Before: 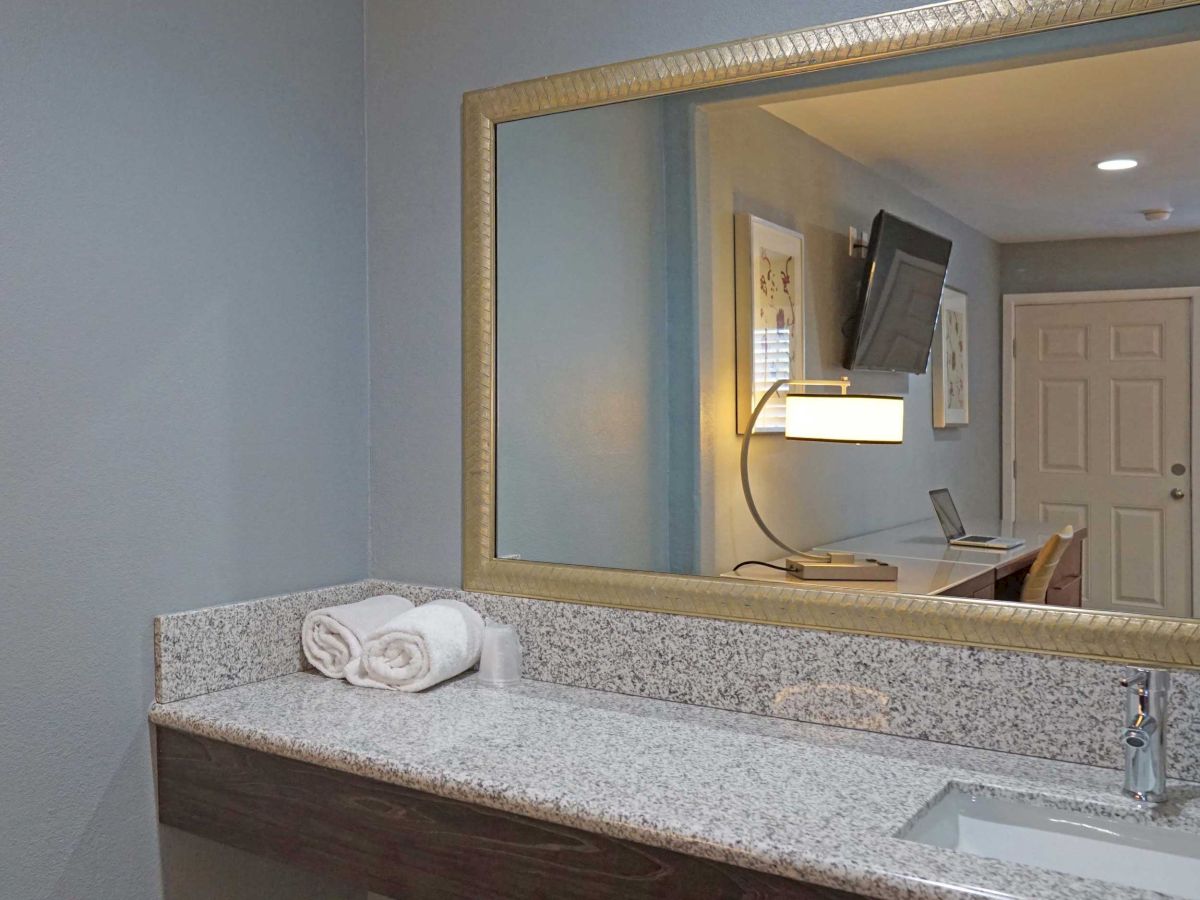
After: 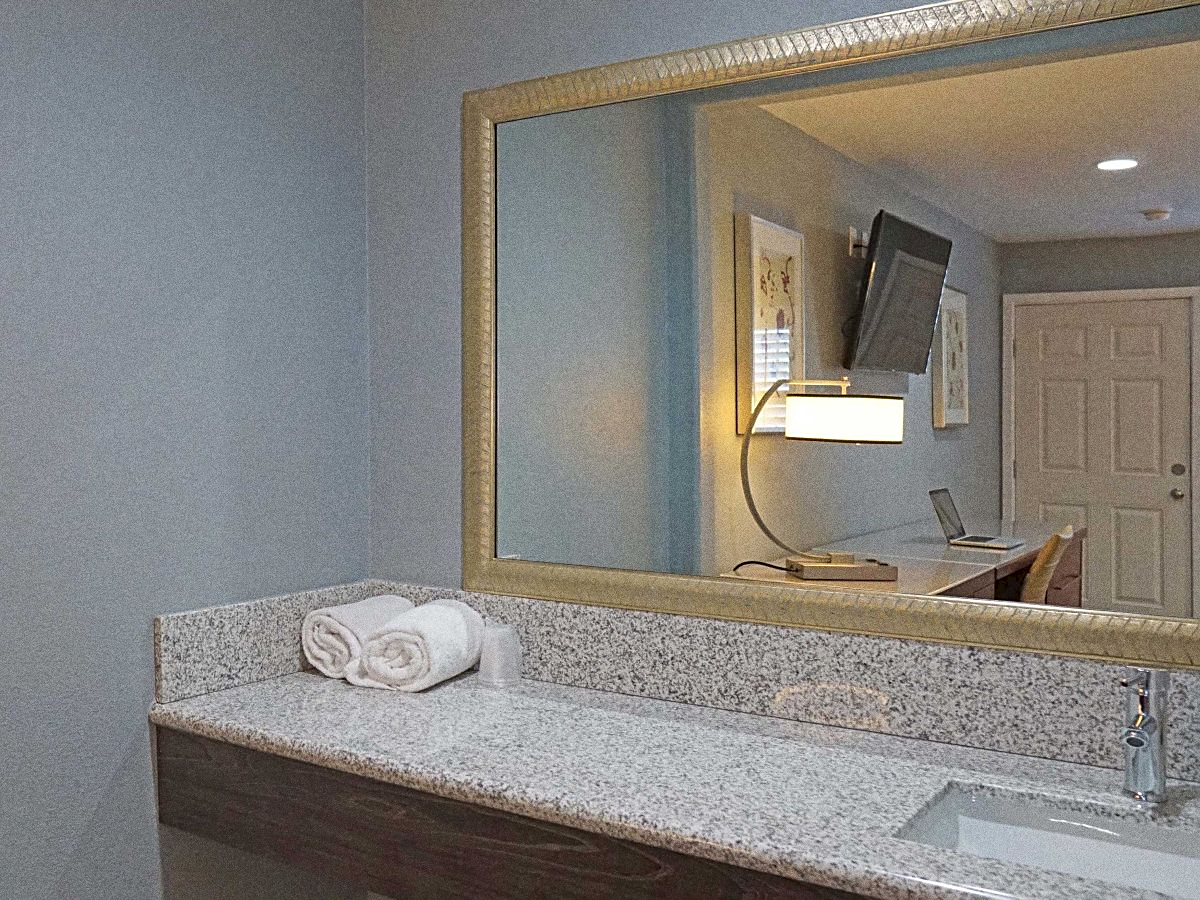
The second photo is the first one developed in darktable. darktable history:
sharpen: on, module defaults
grain: coarseness 0.09 ISO, strength 40%
